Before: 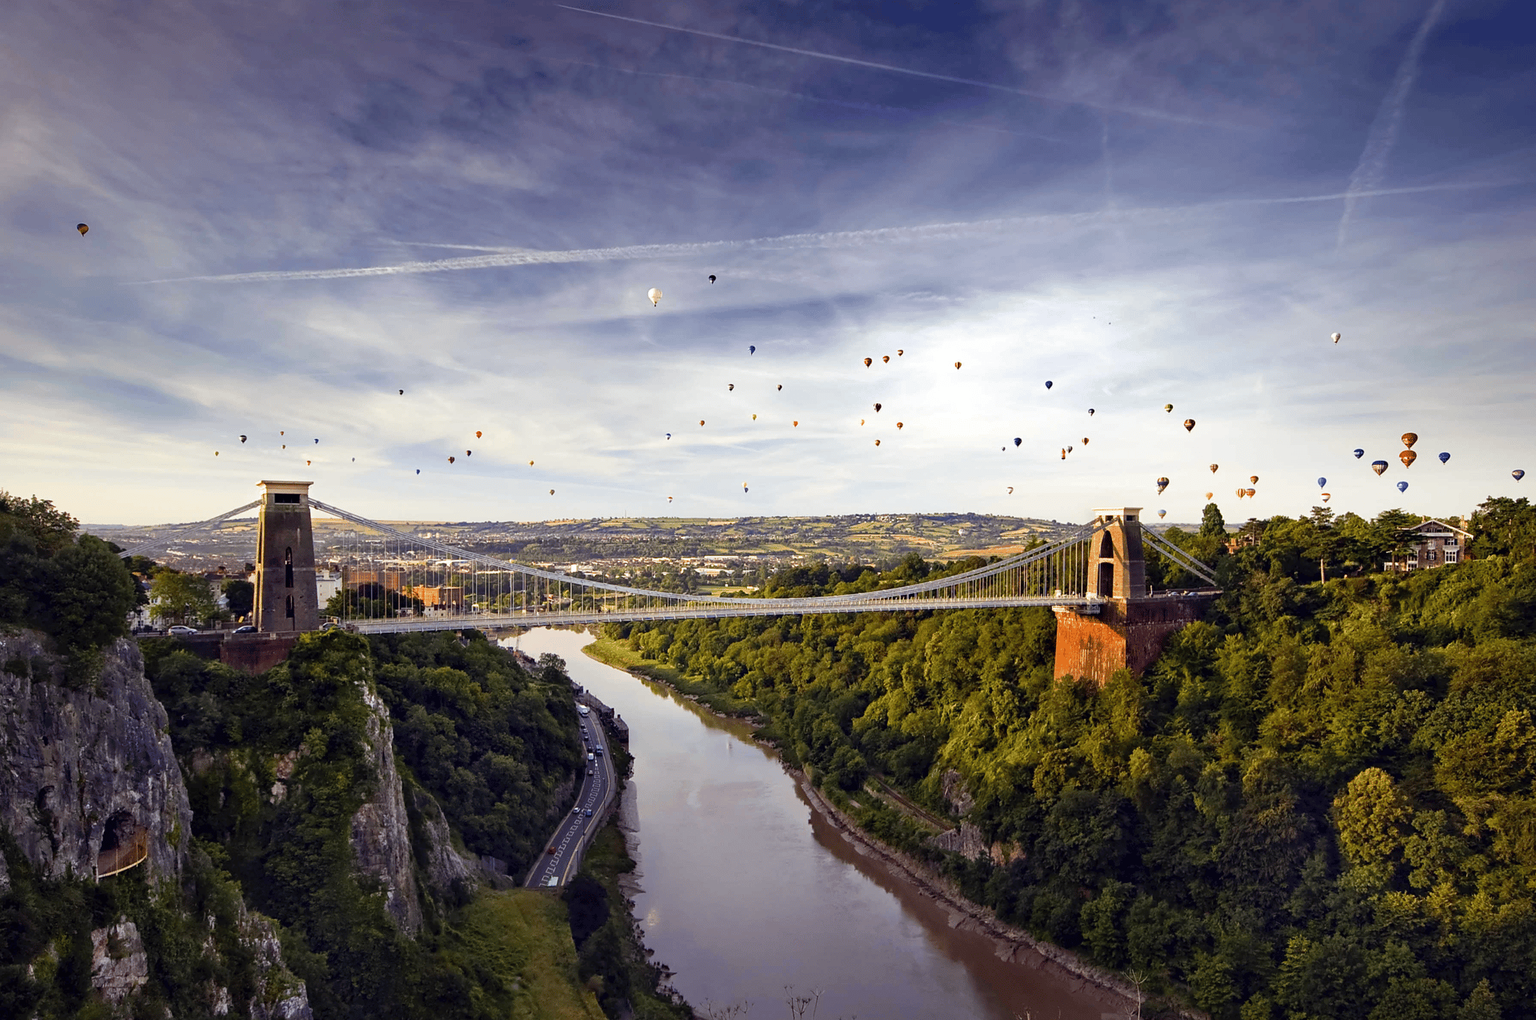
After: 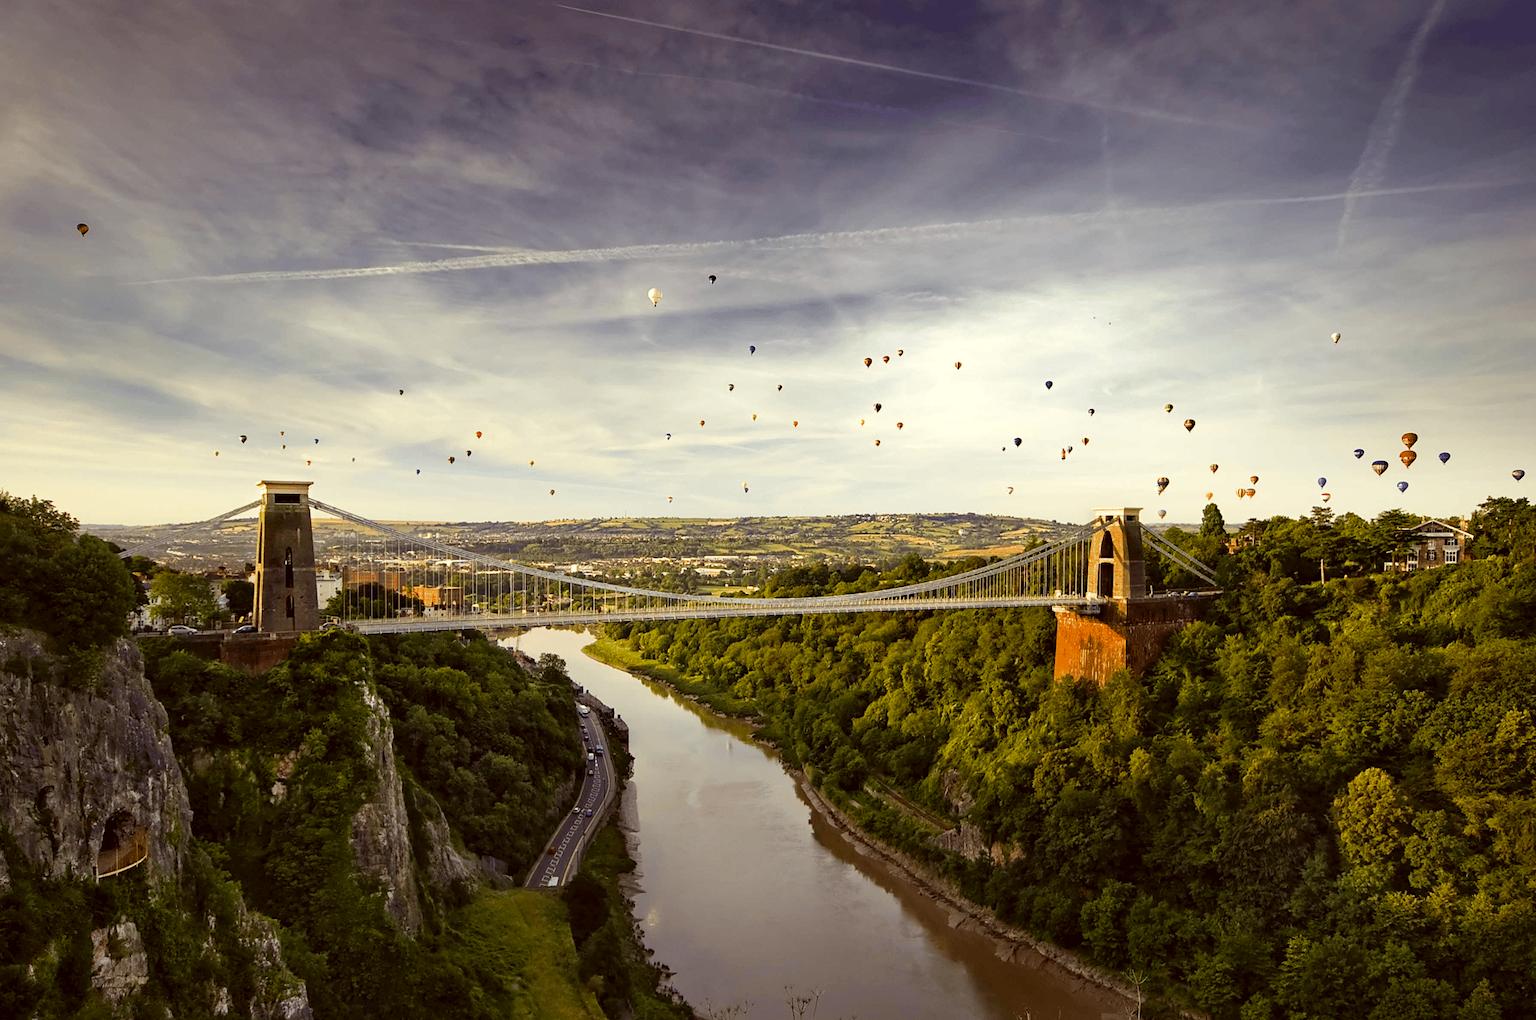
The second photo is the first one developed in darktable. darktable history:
color correction: highlights a* -1.78, highlights b* 10.14, shadows a* 0.893, shadows b* 19.24
